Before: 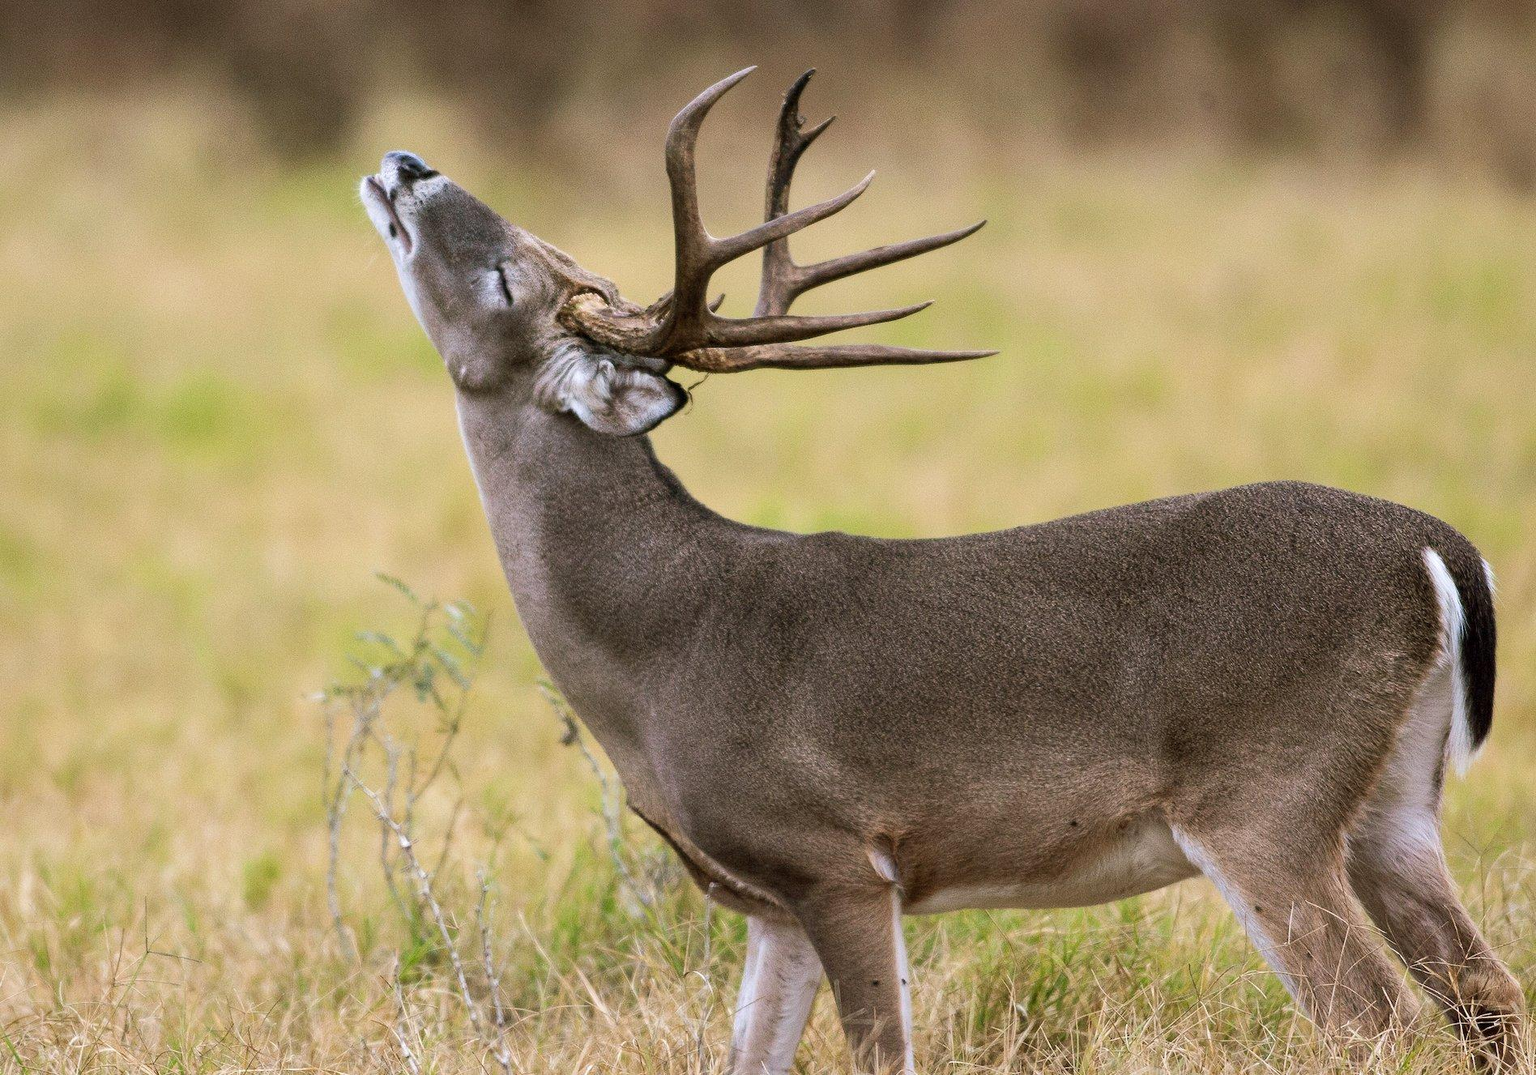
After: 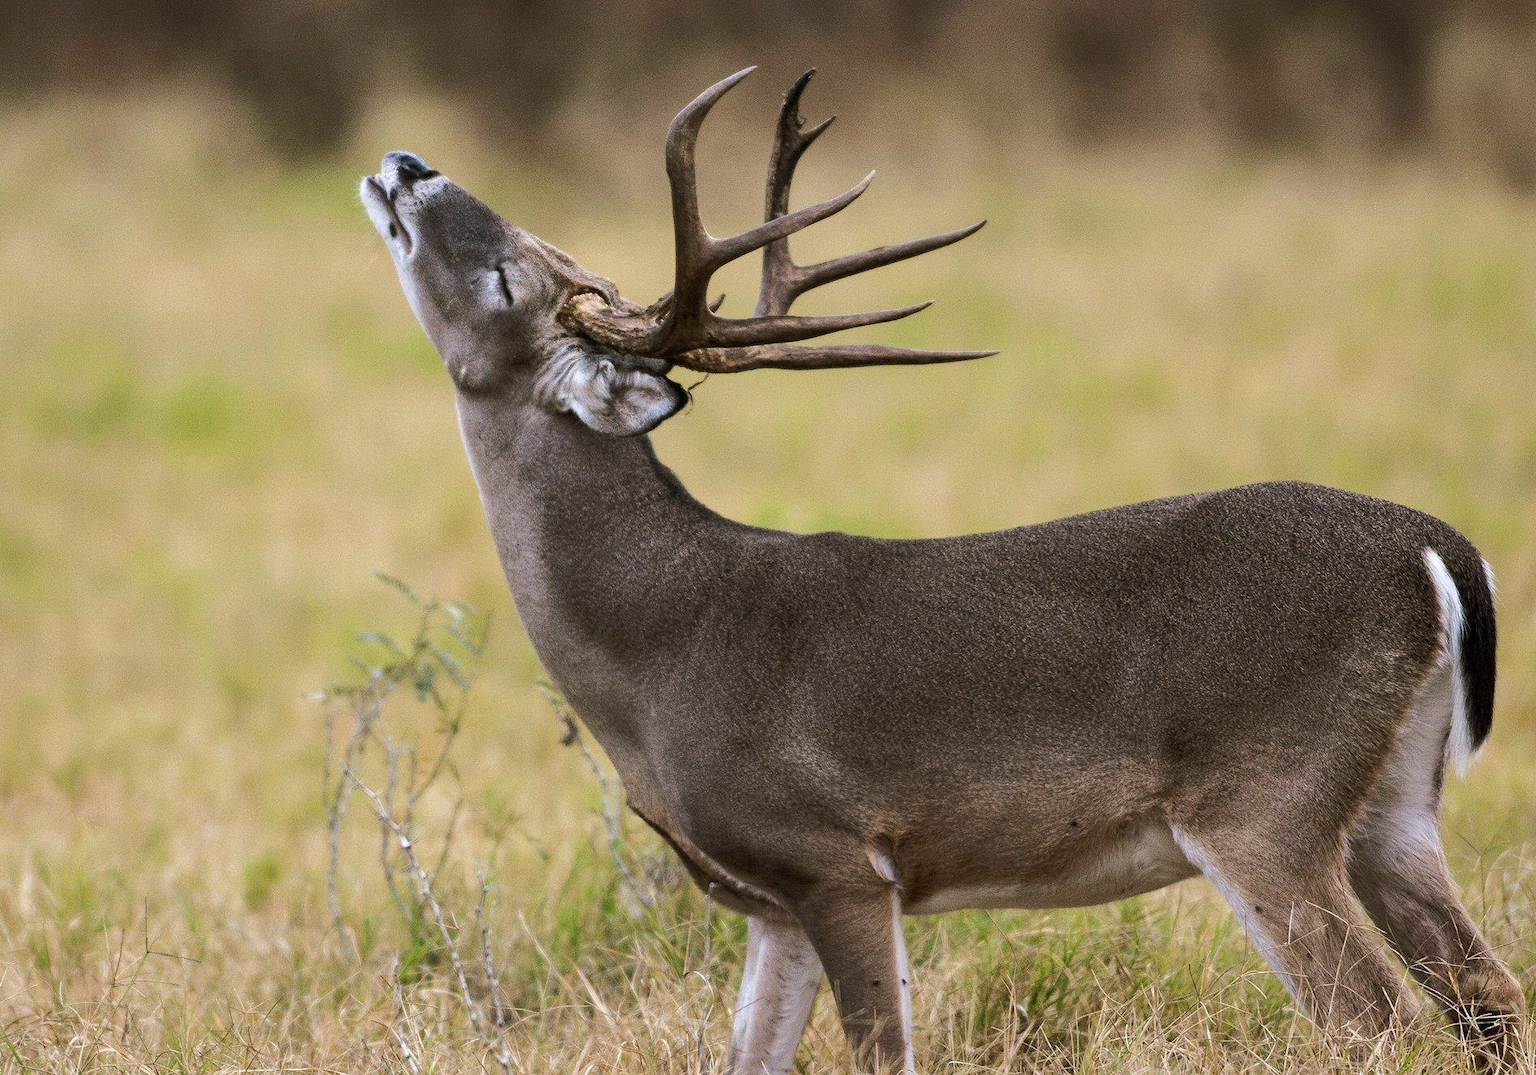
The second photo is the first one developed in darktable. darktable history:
tone curve: curves: ch0 [(0, 0) (0.003, 0.002) (0.011, 0.009) (0.025, 0.02) (0.044, 0.035) (0.069, 0.055) (0.1, 0.08) (0.136, 0.109) (0.177, 0.142) (0.224, 0.179) (0.277, 0.222) (0.335, 0.268) (0.399, 0.329) (0.468, 0.409) (0.543, 0.495) (0.623, 0.579) (0.709, 0.669) (0.801, 0.767) (0.898, 0.885) (1, 1)], color space Lab, linked channels
